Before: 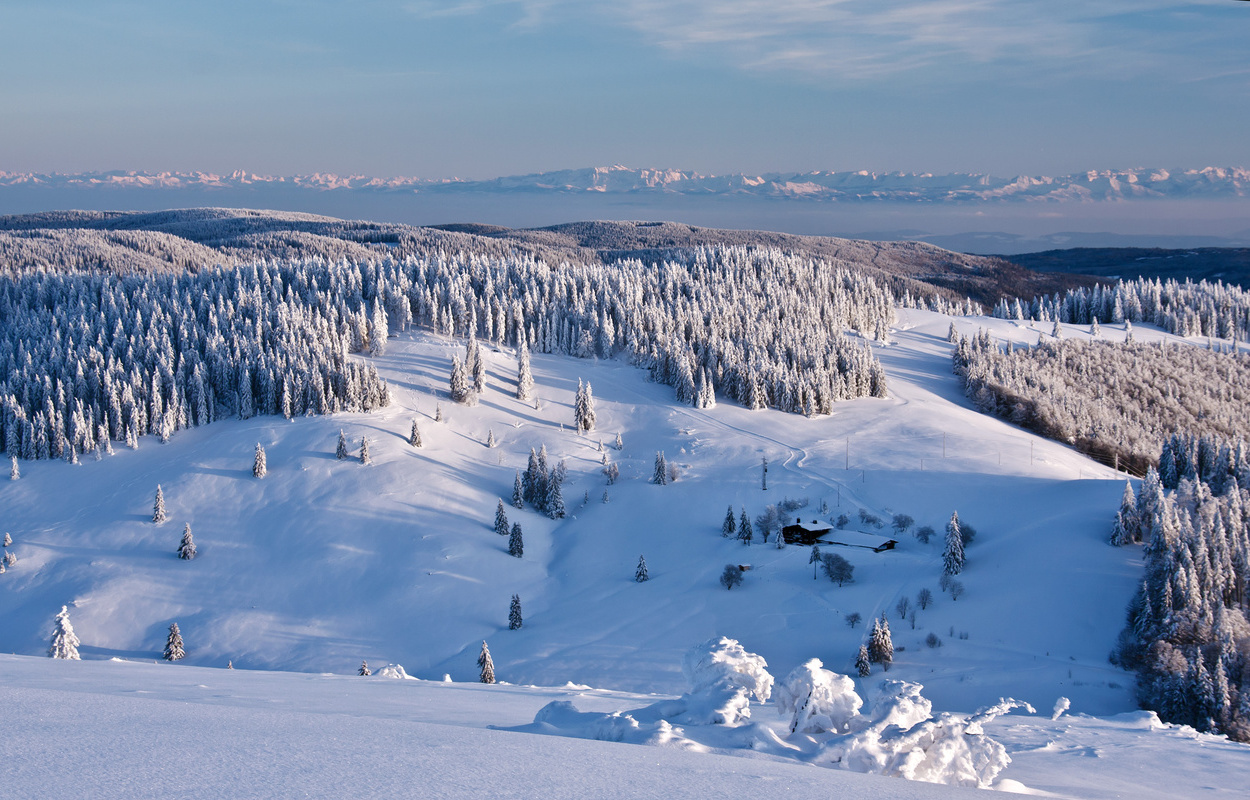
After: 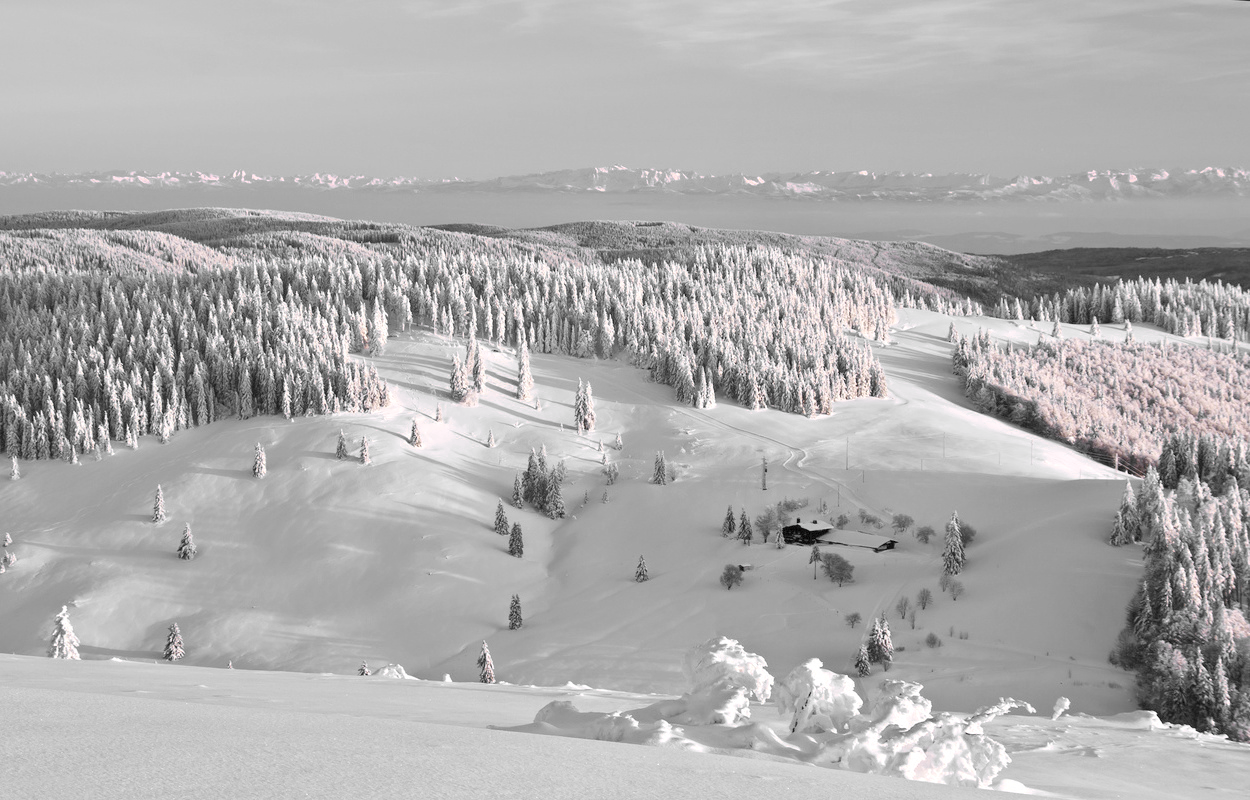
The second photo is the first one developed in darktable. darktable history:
color zones: curves: ch0 [(0, 0.65) (0.096, 0.644) (0.221, 0.539) (0.429, 0.5) (0.571, 0.5) (0.714, 0.5) (0.857, 0.5) (1, 0.65)]; ch1 [(0, 0.5) (0.143, 0.5) (0.257, -0.002) (0.429, 0.04) (0.571, -0.001) (0.714, -0.015) (0.857, 0.024) (1, 0.5)]
contrast brightness saturation: contrast 0.095, brightness 0.316, saturation 0.145
